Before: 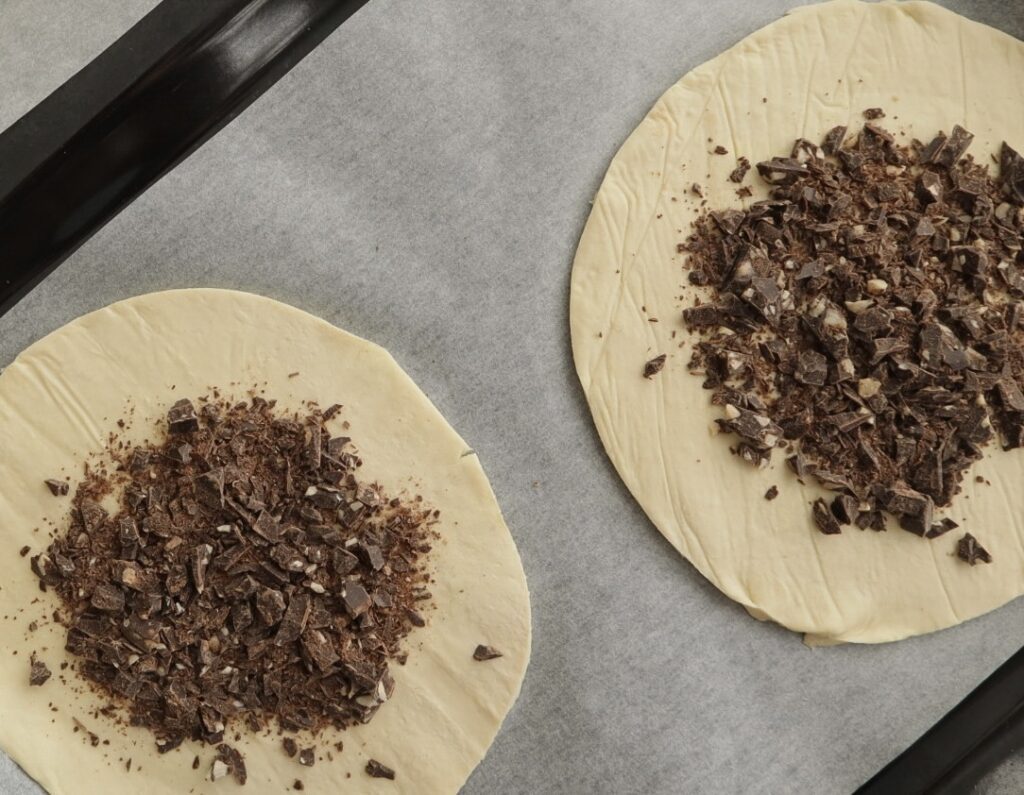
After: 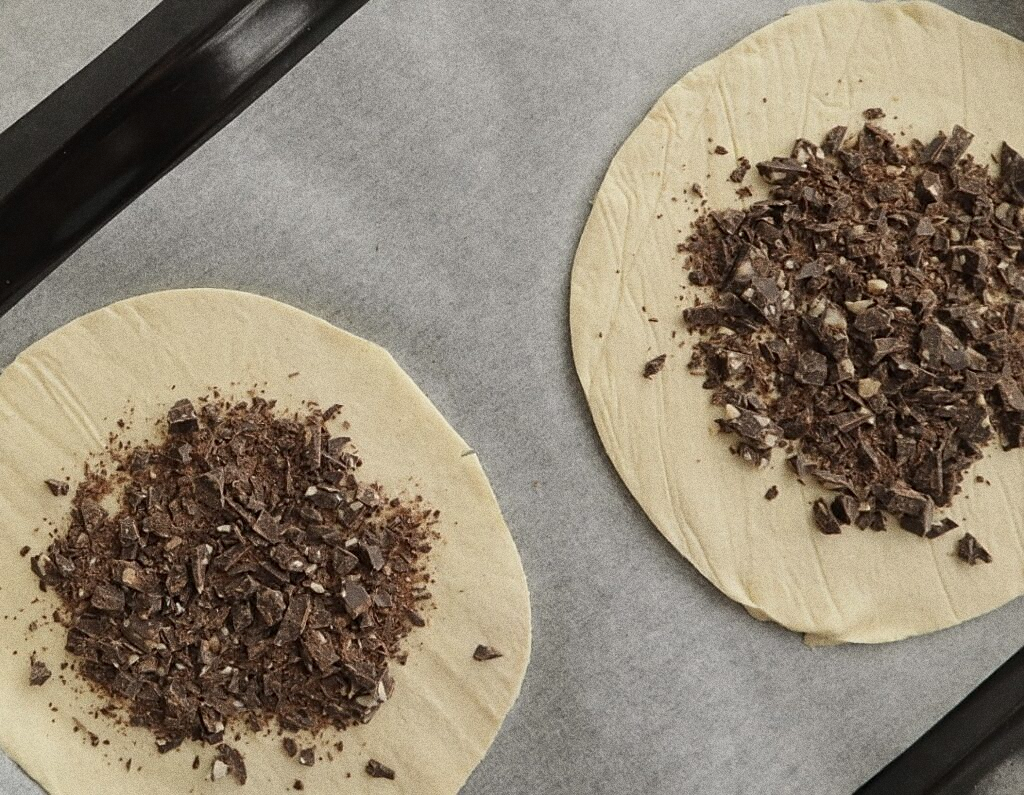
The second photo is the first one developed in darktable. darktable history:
grain: coarseness 0.09 ISO, strength 40%
contrast brightness saturation: saturation -0.05
sharpen: radius 1.864, amount 0.398, threshold 1.271
